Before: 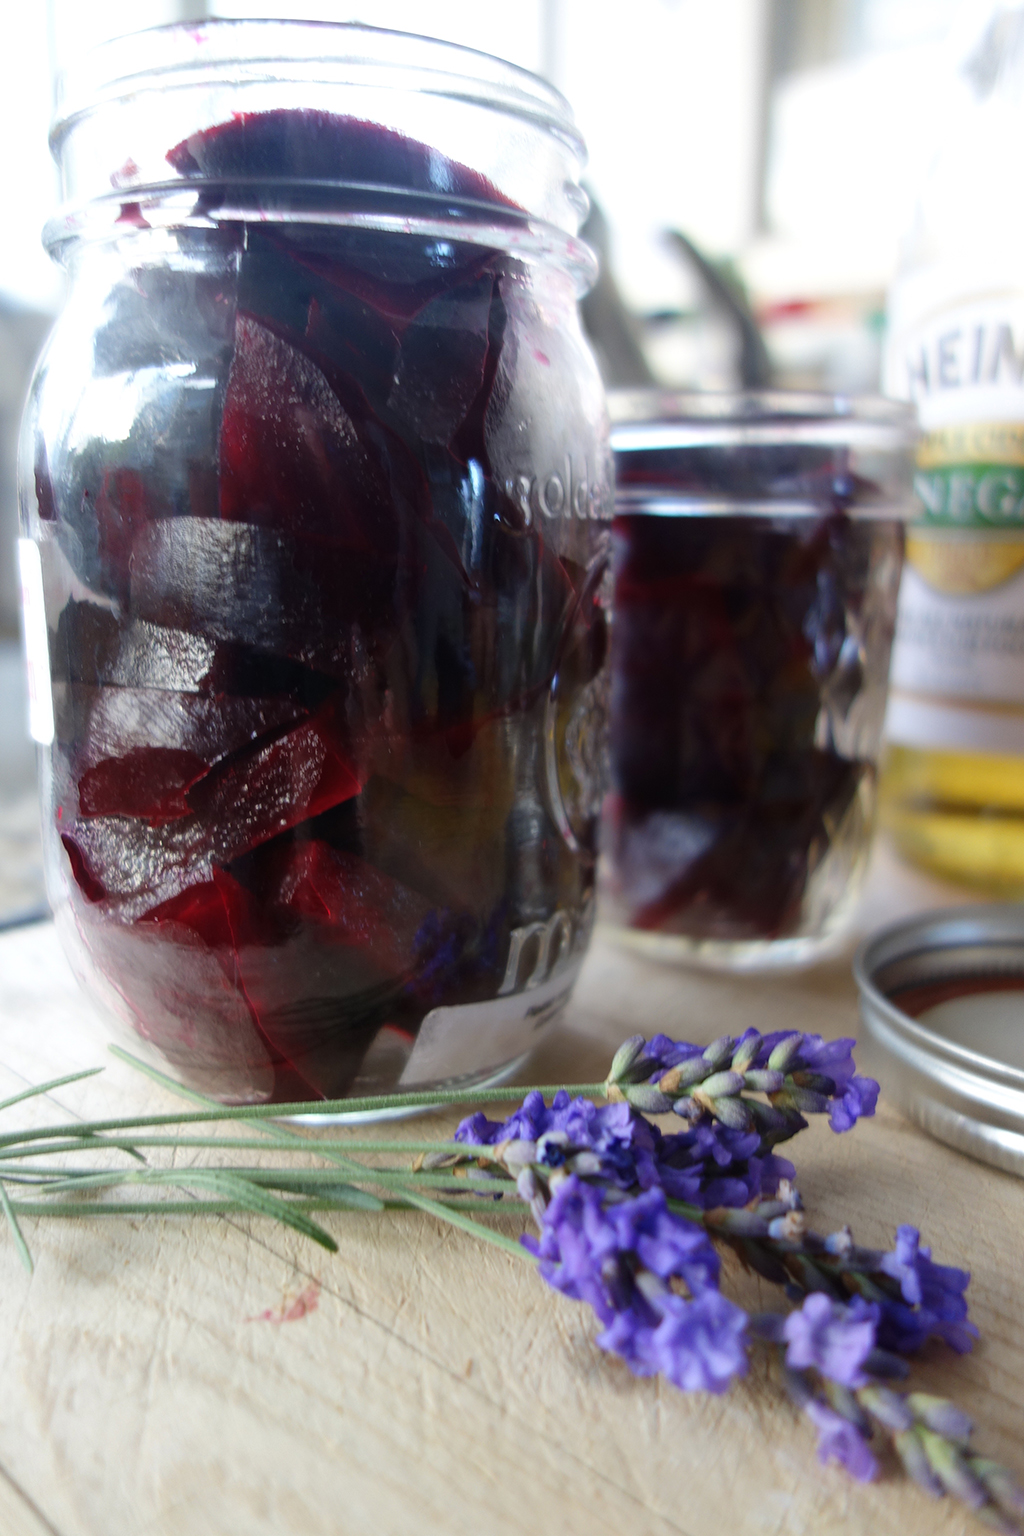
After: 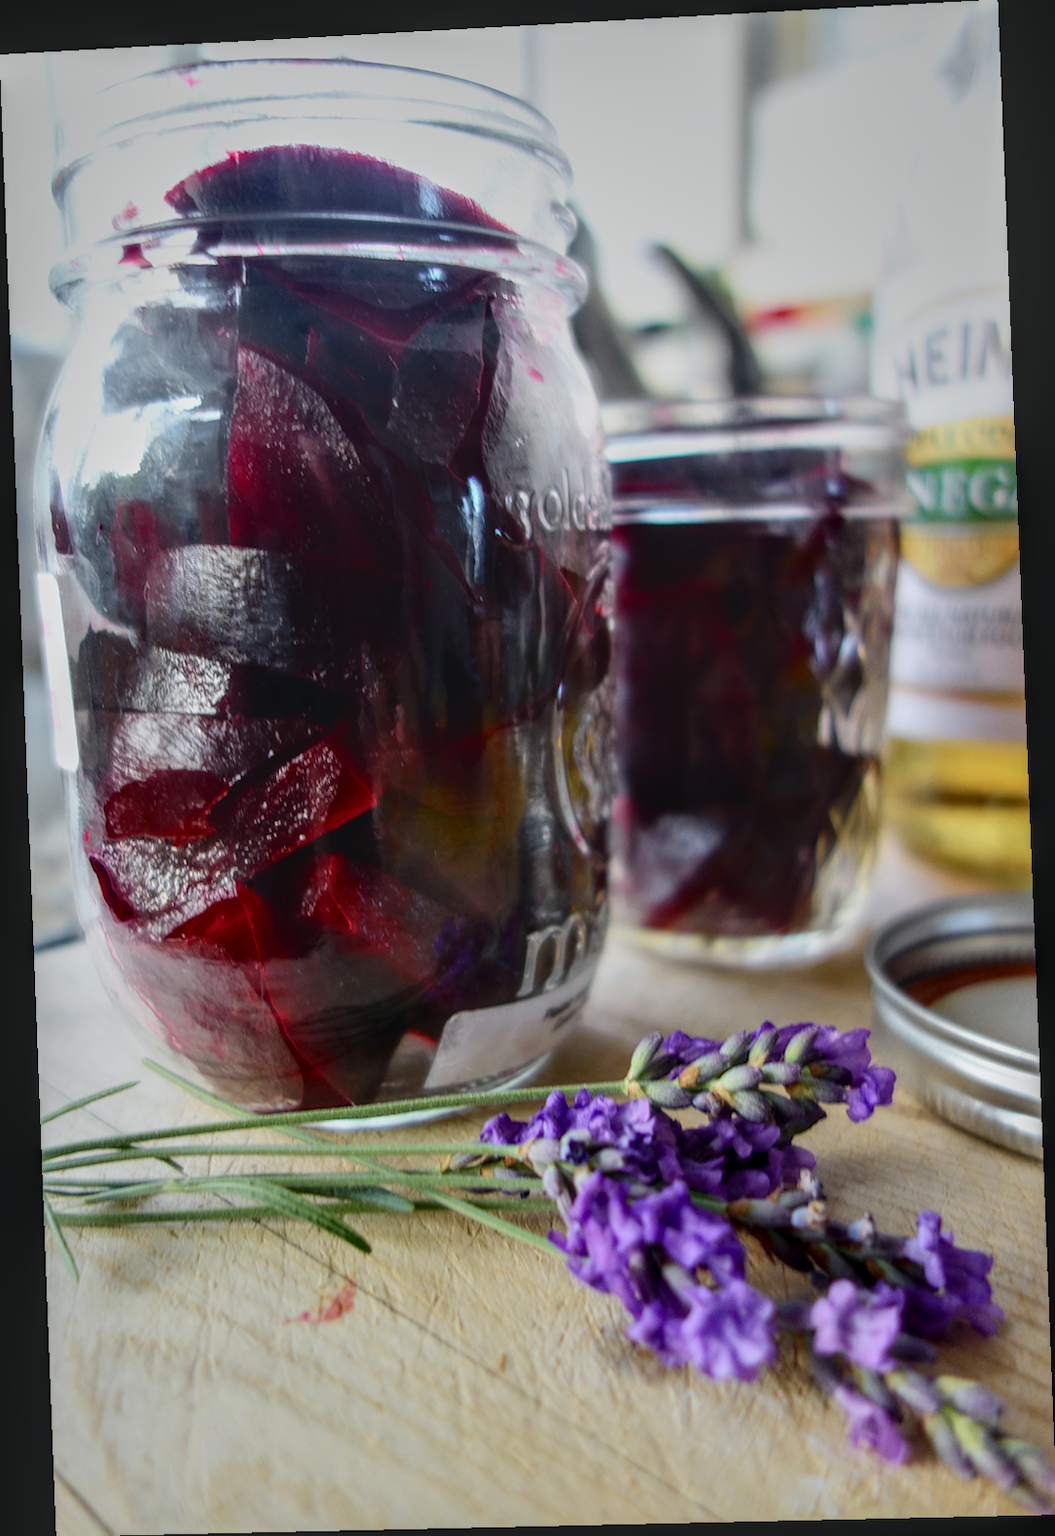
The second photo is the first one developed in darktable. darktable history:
local contrast: highlights 0%, shadows 0%, detail 133%
tone curve: curves: ch0 [(0, 0) (0.058, 0.027) (0.214, 0.183) (0.304, 0.288) (0.522, 0.549) (0.658, 0.7) (0.741, 0.775) (0.844, 0.866) (0.986, 0.957)]; ch1 [(0, 0) (0.172, 0.123) (0.312, 0.296) (0.437, 0.429) (0.471, 0.469) (0.502, 0.5) (0.513, 0.515) (0.572, 0.603) (0.617, 0.653) (0.68, 0.724) (0.889, 0.924) (1, 1)]; ch2 [(0, 0) (0.411, 0.424) (0.489, 0.49) (0.502, 0.5) (0.517, 0.519) (0.549, 0.578) (0.604, 0.628) (0.693, 0.686) (1, 1)], color space Lab, independent channels, preserve colors none
rotate and perspective: rotation -2.22°, lens shift (horizontal) -0.022, automatic cropping off
